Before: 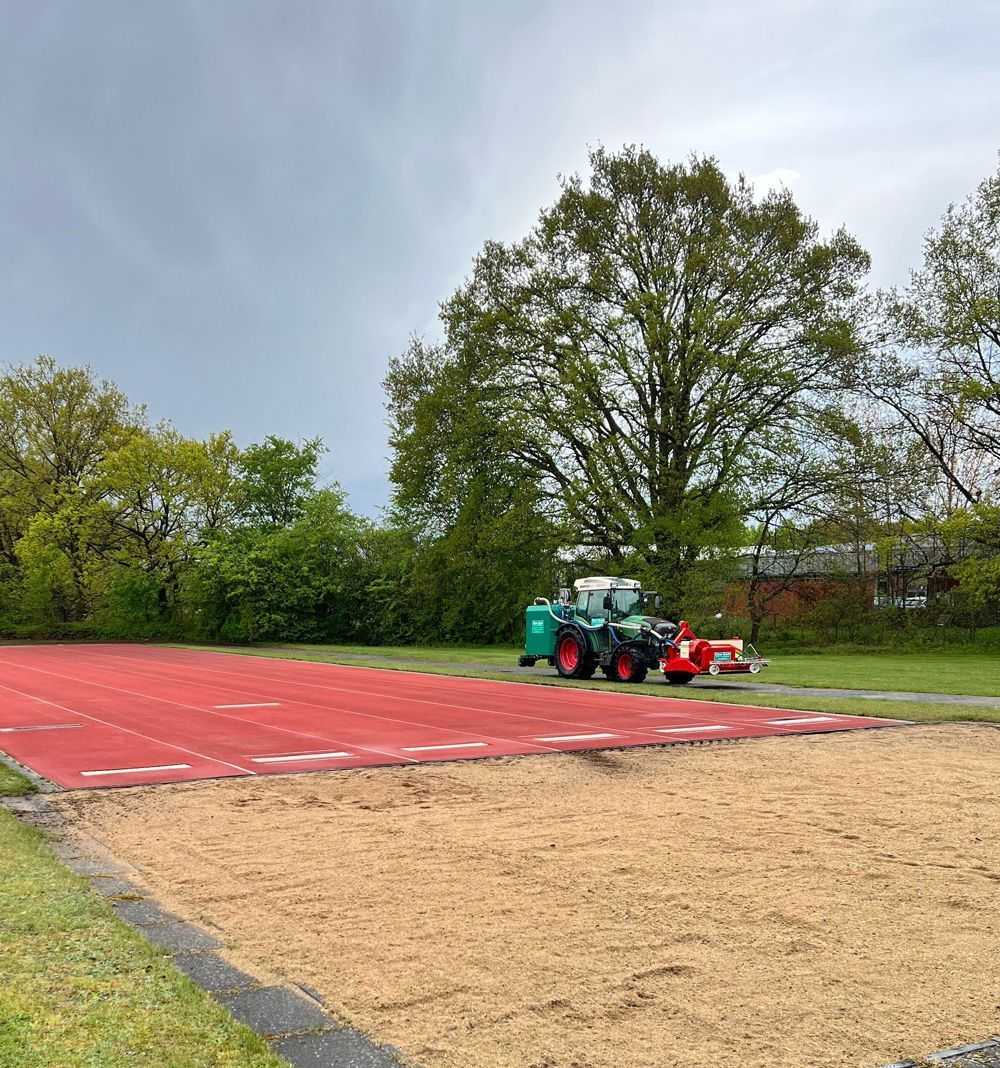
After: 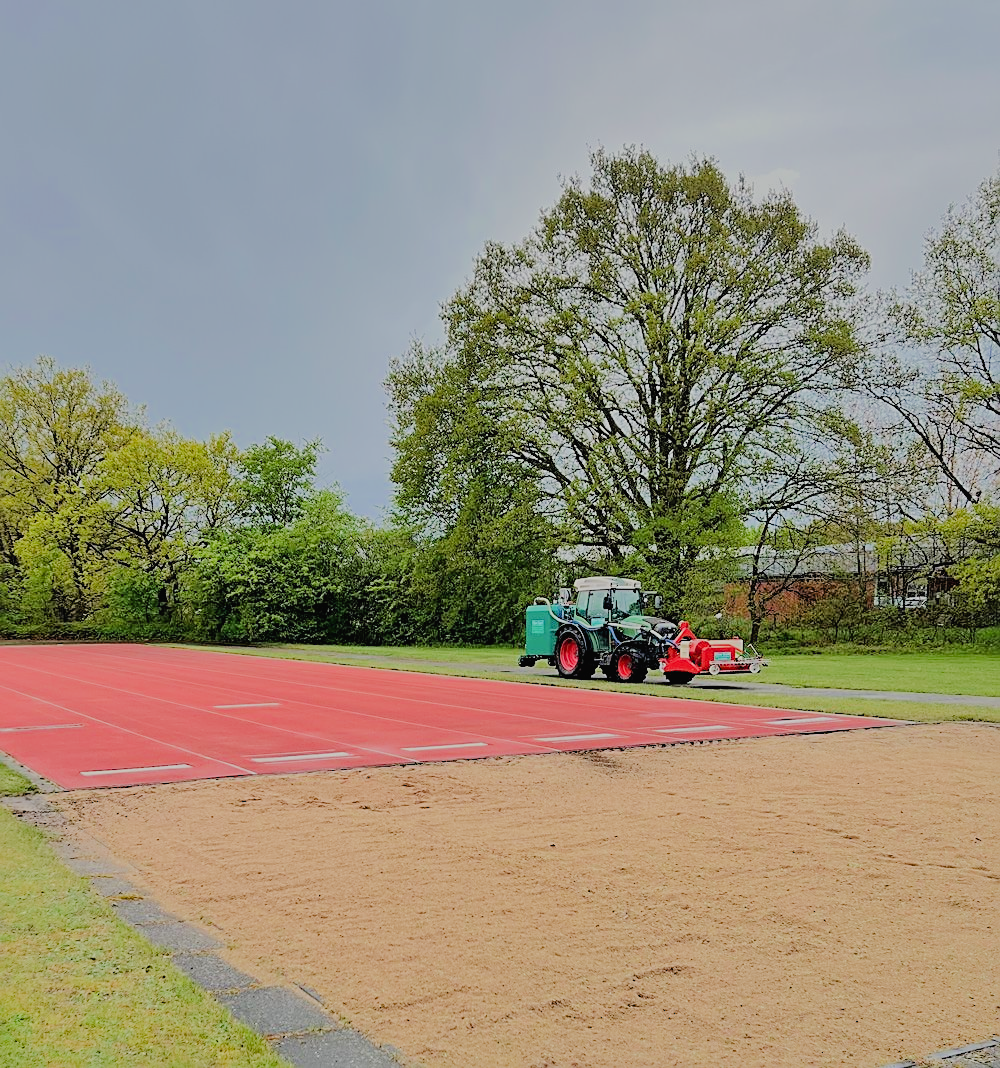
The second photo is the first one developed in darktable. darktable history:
filmic rgb: black relative exposure -6.54 EV, white relative exposure 4.7 EV, hardness 3.11, contrast 0.803
tone equalizer: -7 EV 0.146 EV, -6 EV 0.562 EV, -5 EV 1.18 EV, -4 EV 1.31 EV, -3 EV 1.17 EV, -2 EV 0.6 EV, -1 EV 0.165 EV, edges refinement/feathering 500, mask exposure compensation -1.57 EV, preserve details no
contrast brightness saturation: contrast -0.019, brightness -0.01, saturation 0.035
shadows and highlights: on, module defaults
sharpen: on, module defaults
